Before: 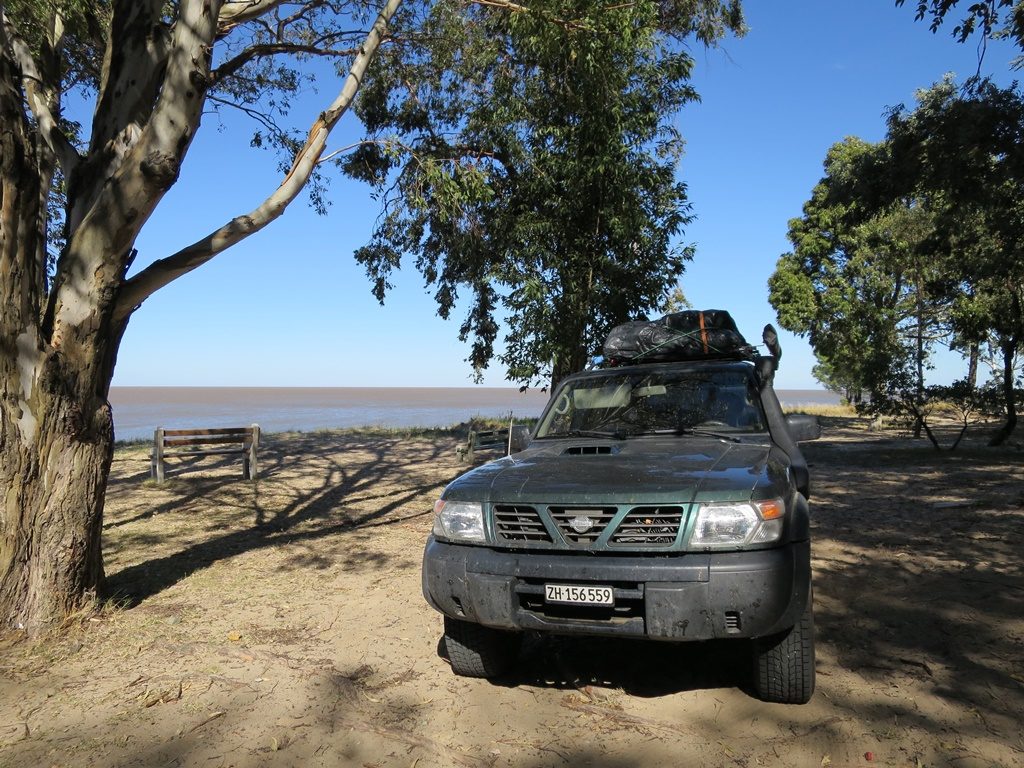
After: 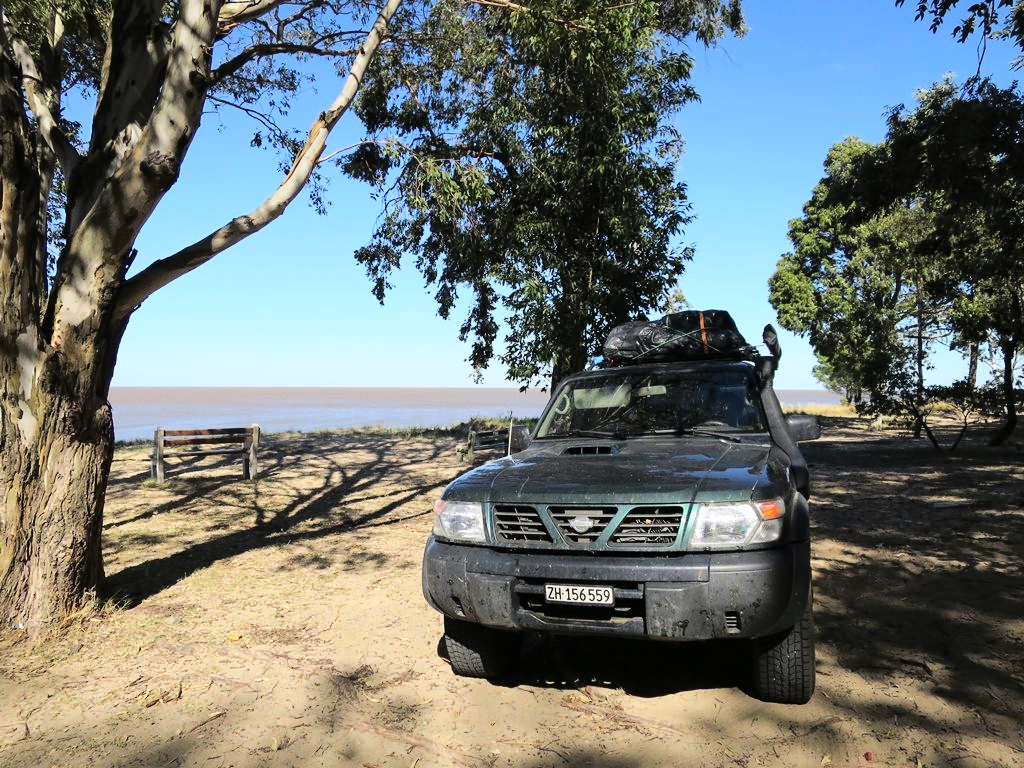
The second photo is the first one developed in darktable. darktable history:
base curve: curves: ch0 [(0, 0) (0.032, 0.025) (0.121, 0.166) (0.206, 0.329) (0.605, 0.79) (1, 1)]
exposure: exposure 0.078 EV, compensate exposure bias true, compensate highlight preservation false
